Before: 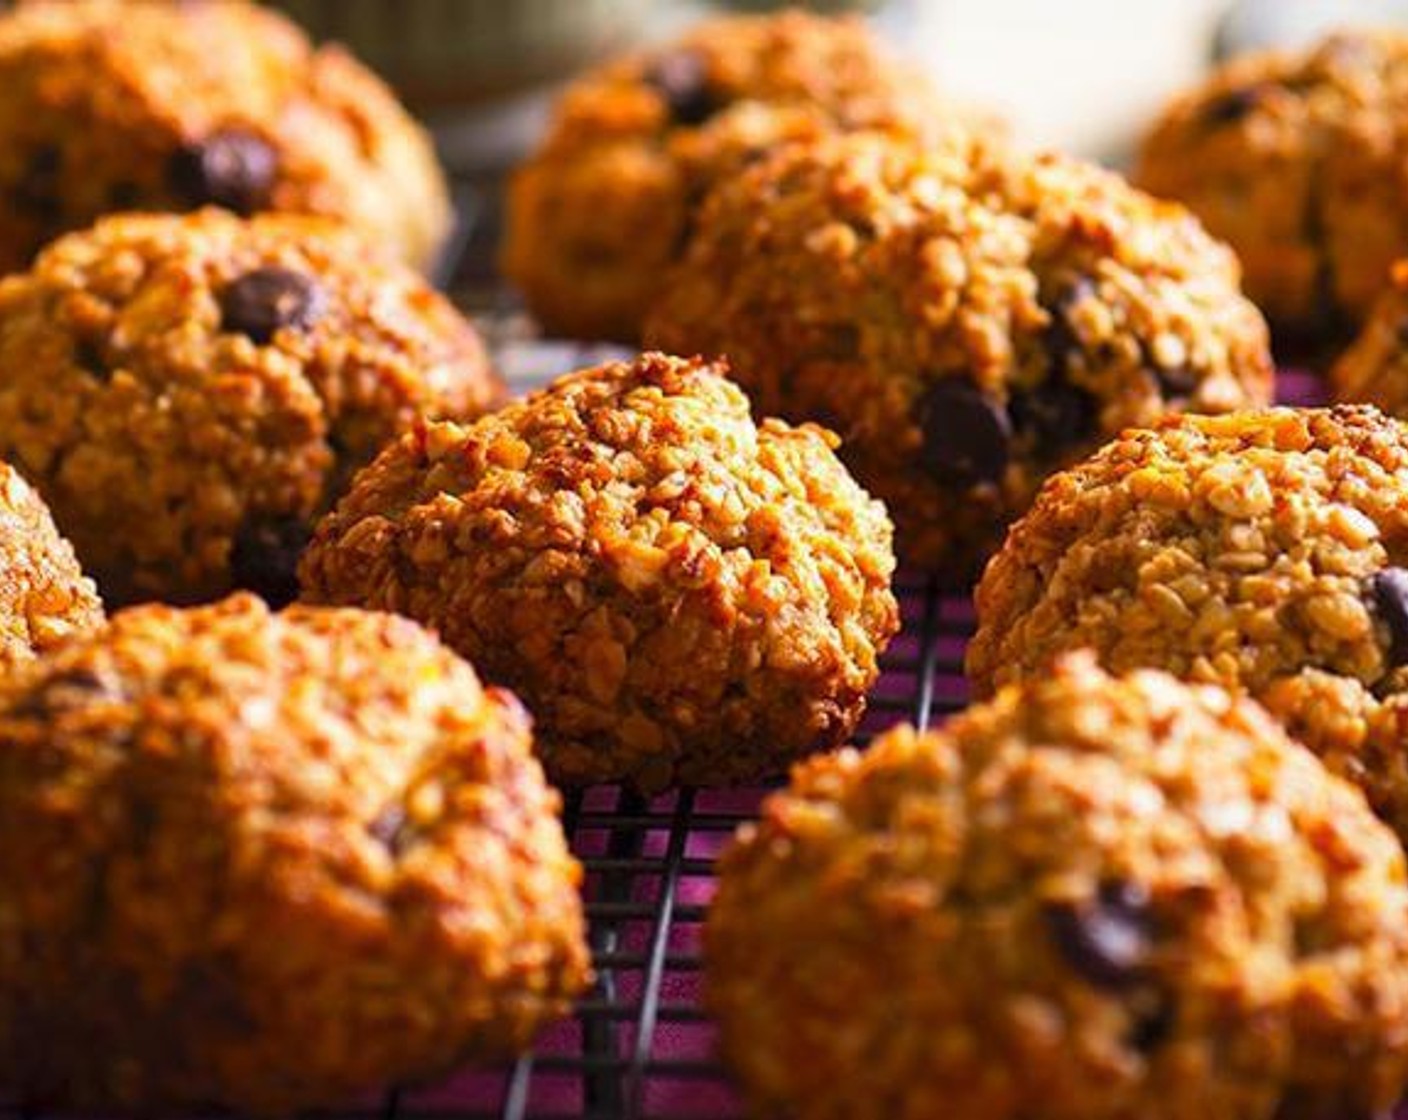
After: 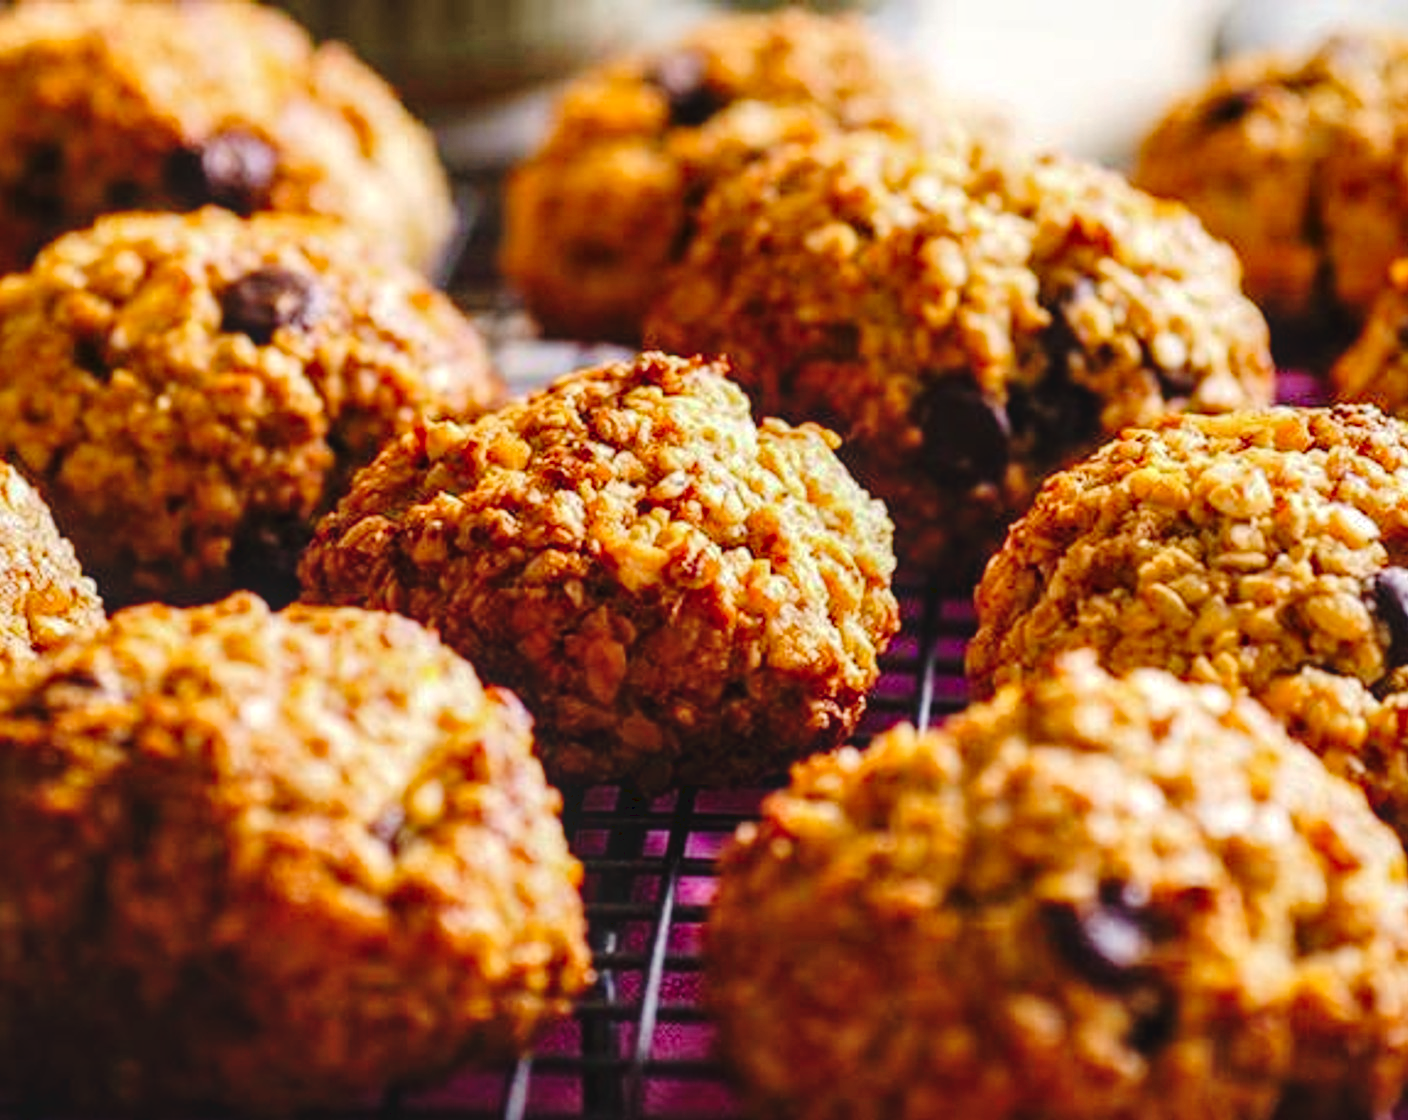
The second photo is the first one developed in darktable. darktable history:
local contrast: detail 130%
tone curve: curves: ch0 [(0, 0) (0.003, 0.064) (0.011, 0.065) (0.025, 0.061) (0.044, 0.068) (0.069, 0.083) (0.1, 0.102) (0.136, 0.126) (0.177, 0.172) (0.224, 0.225) (0.277, 0.306) (0.335, 0.397) (0.399, 0.483) (0.468, 0.56) (0.543, 0.634) (0.623, 0.708) (0.709, 0.77) (0.801, 0.832) (0.898, 0.899) (1, 1)], preserve colors none
